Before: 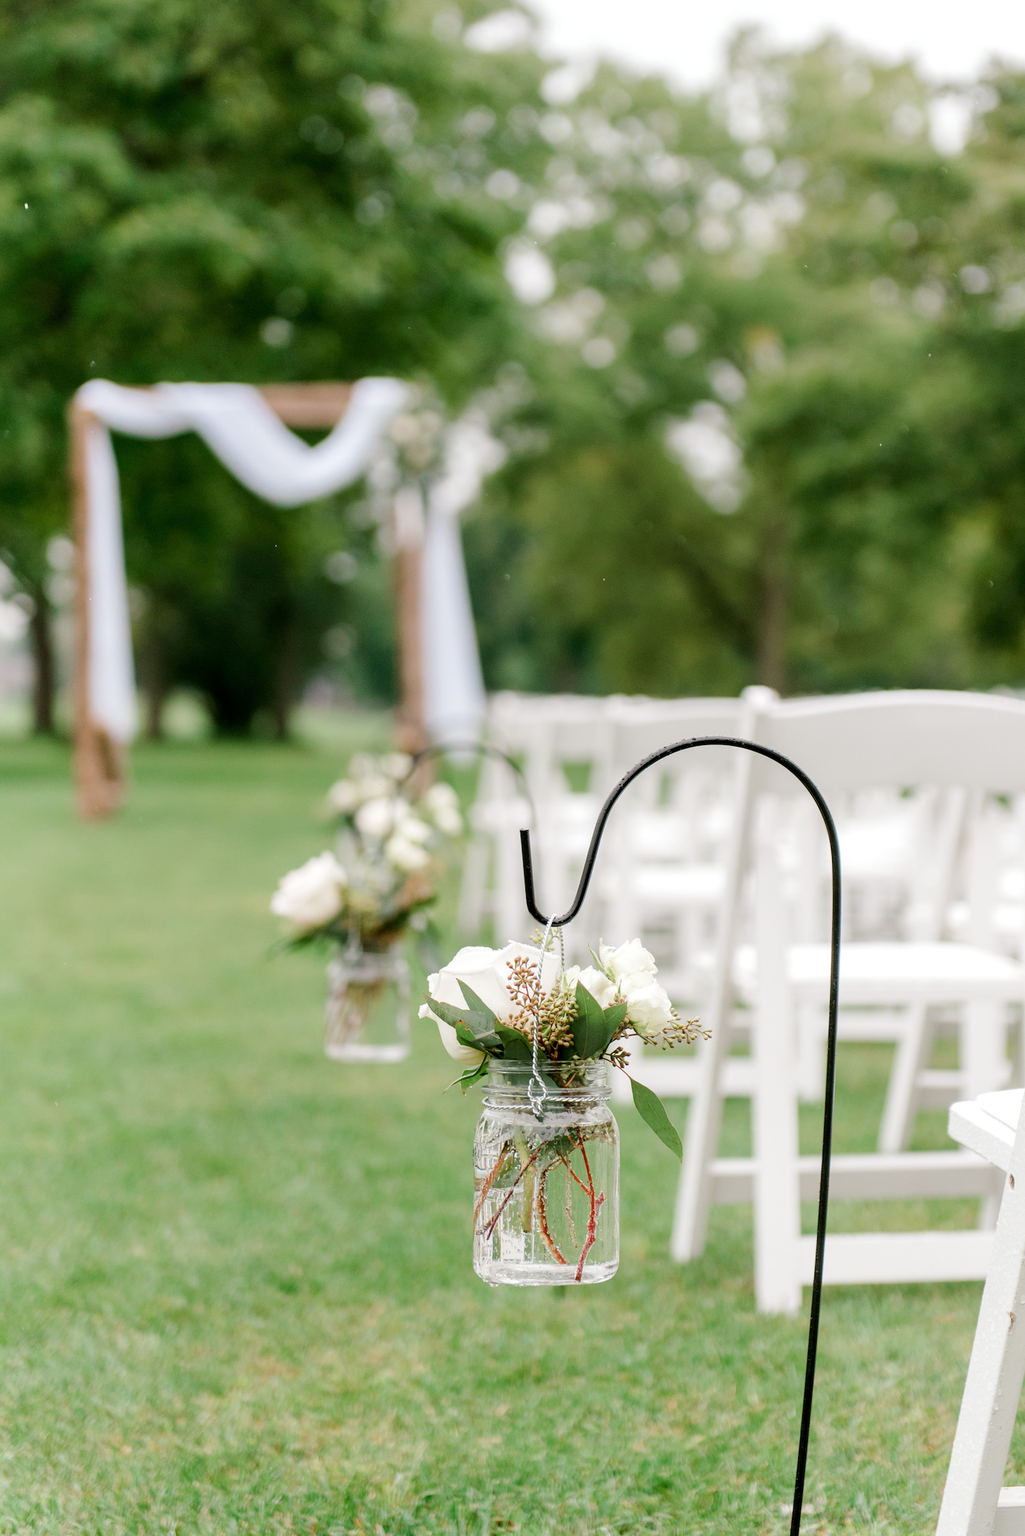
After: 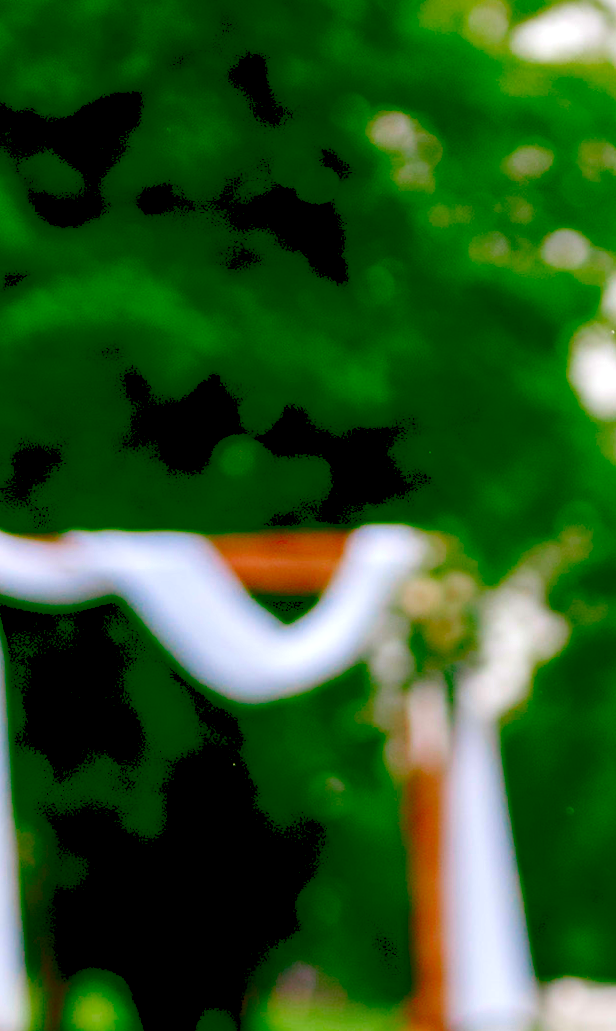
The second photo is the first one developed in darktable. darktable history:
rotate and perspective: rotation 0.226°, lens shift (vertical) -0.042, crop left 0.023, crop right 0.982, crop top 0.006, crop bottom 0.994
contrast brightness saturation: brightness -1, saturation 1
levels: levels [0.008, 0.318, 0.836]
crop and rotate: left 10.817%, top 0.062%, right 47.194%, bottom 53.626%
